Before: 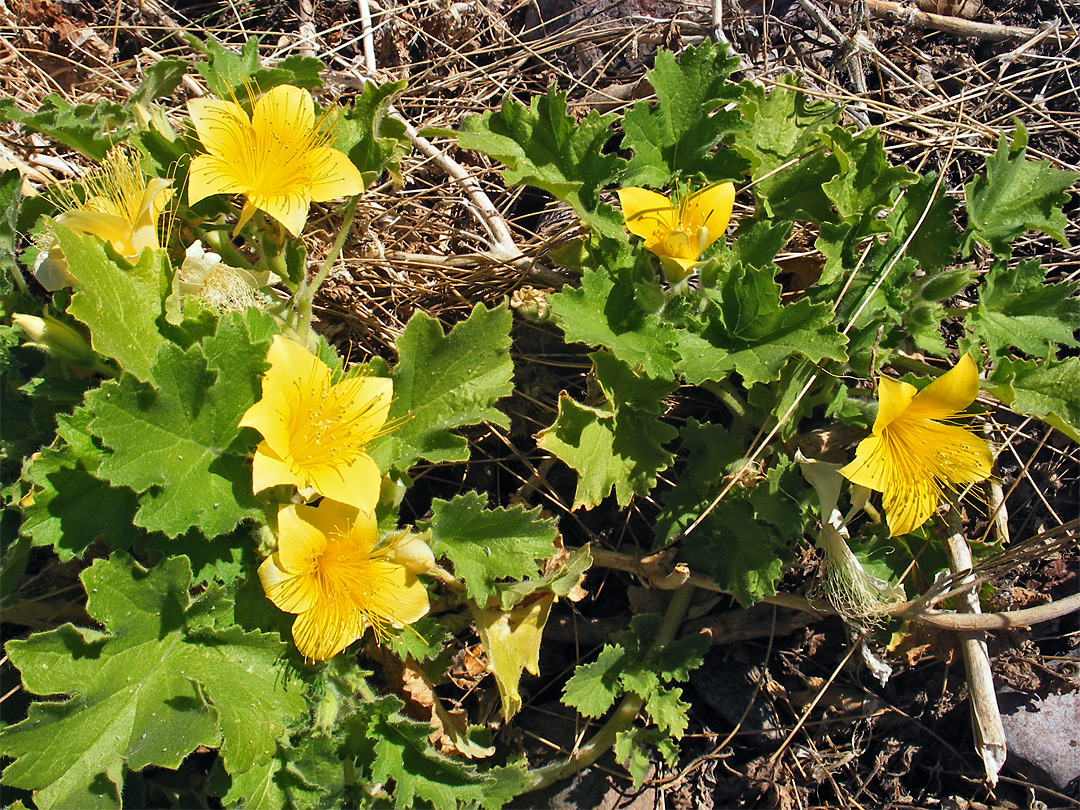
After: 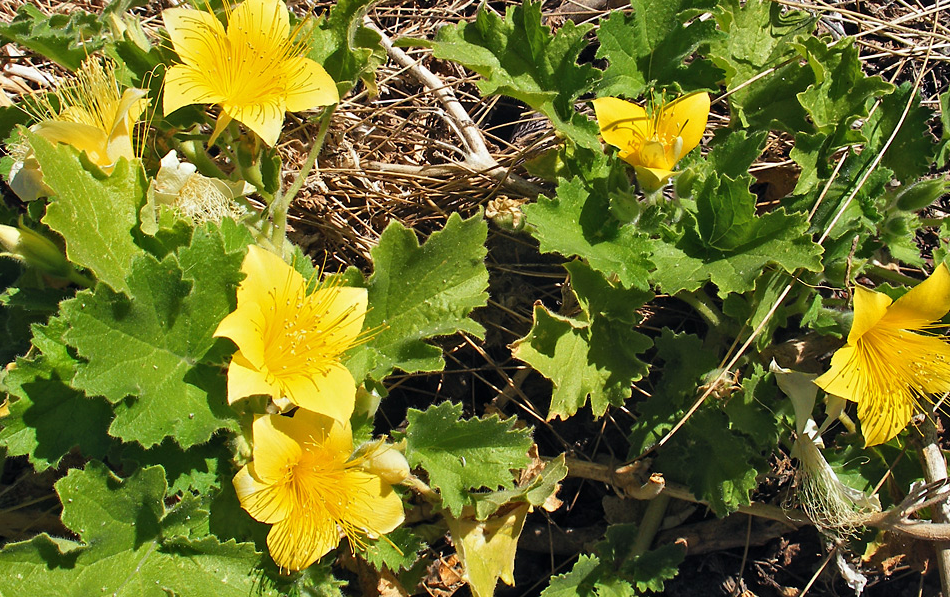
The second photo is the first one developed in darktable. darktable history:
crop and rotate: left 2.358%, top 11.154%, right 9.623%, bottom 15.076%
